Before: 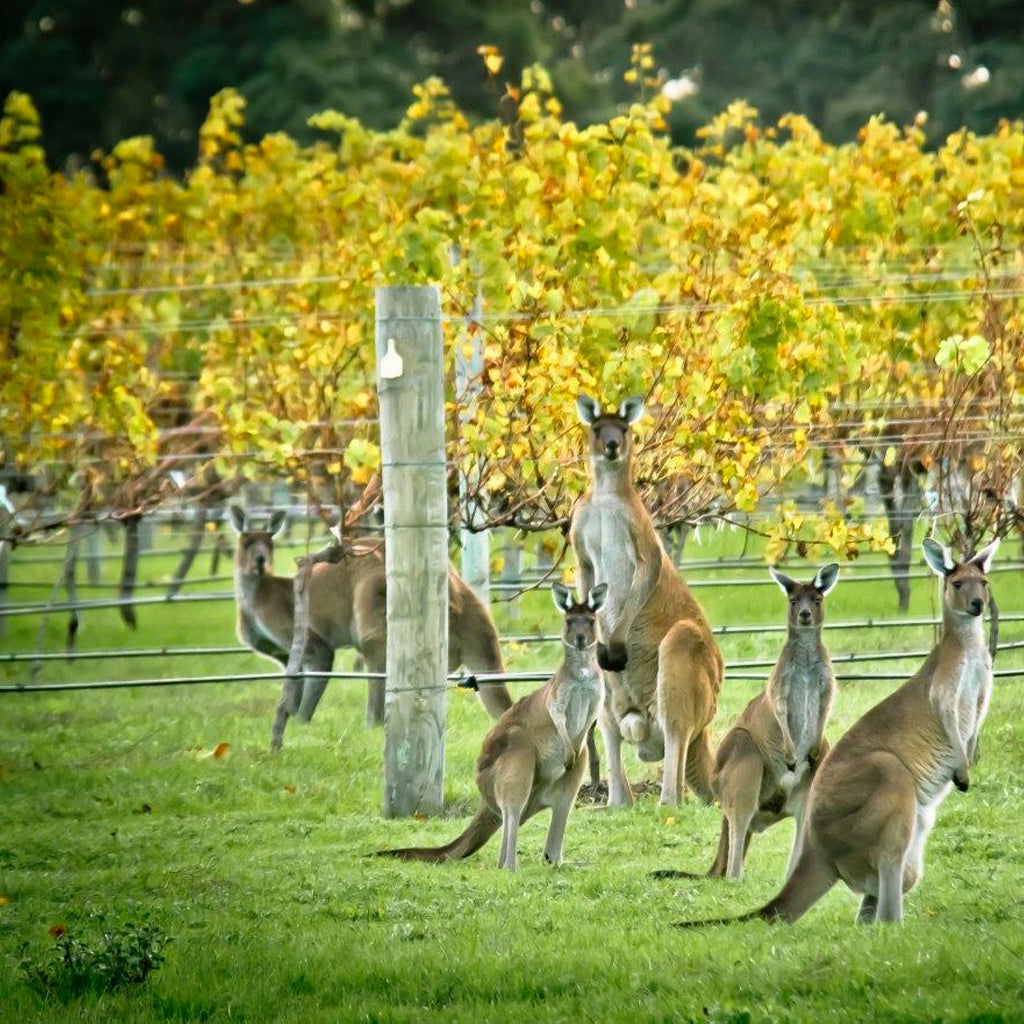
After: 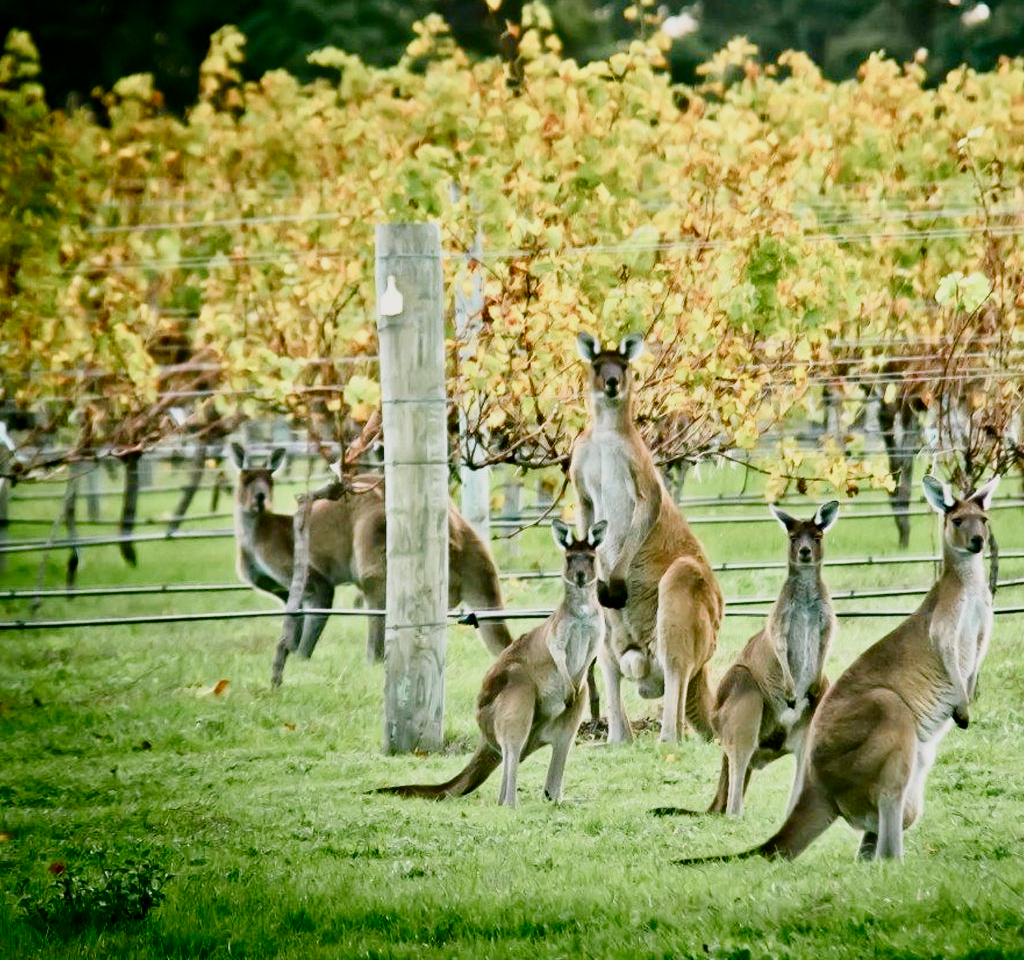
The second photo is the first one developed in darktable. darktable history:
contrast brightness saturation: contrast 0.19, brightness -0.24, saturation 0.11
filmic rgb: black relative exposure -5 EV, hardness 2.88, contrast 1.1, highlights saturation mix -20%
exposure: black level correction -0.005, exposure 0.622 EV, compensate highlight preservation false
color balance rgb: shadows lift › chroma 1%, shadows lift › hue 113°, highlights gain › chroma 0.2%, highlights gain › hue 333°, perceptual saturation grading › global saturation 20%, perceptual saturation grading › highlights -50%, perceptual saturation grading › shadows 25%, contrast -10%
crop and rotate: top 6.25%
